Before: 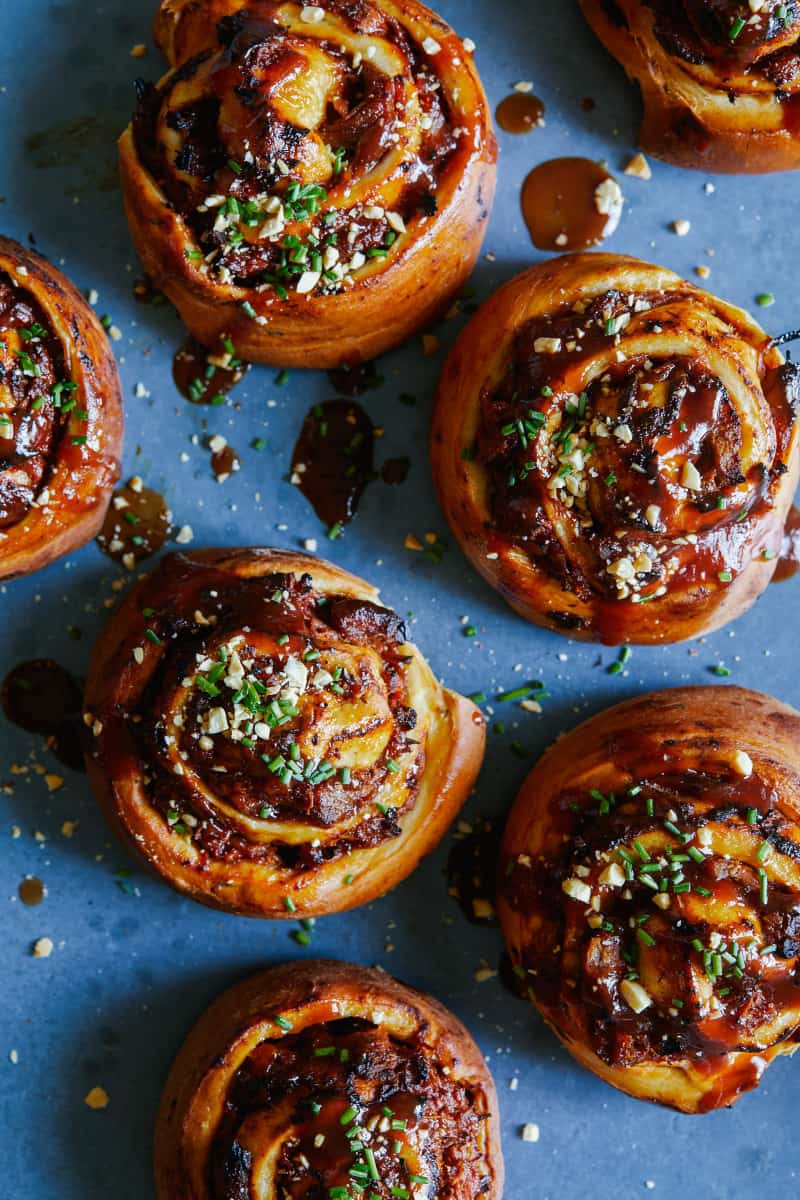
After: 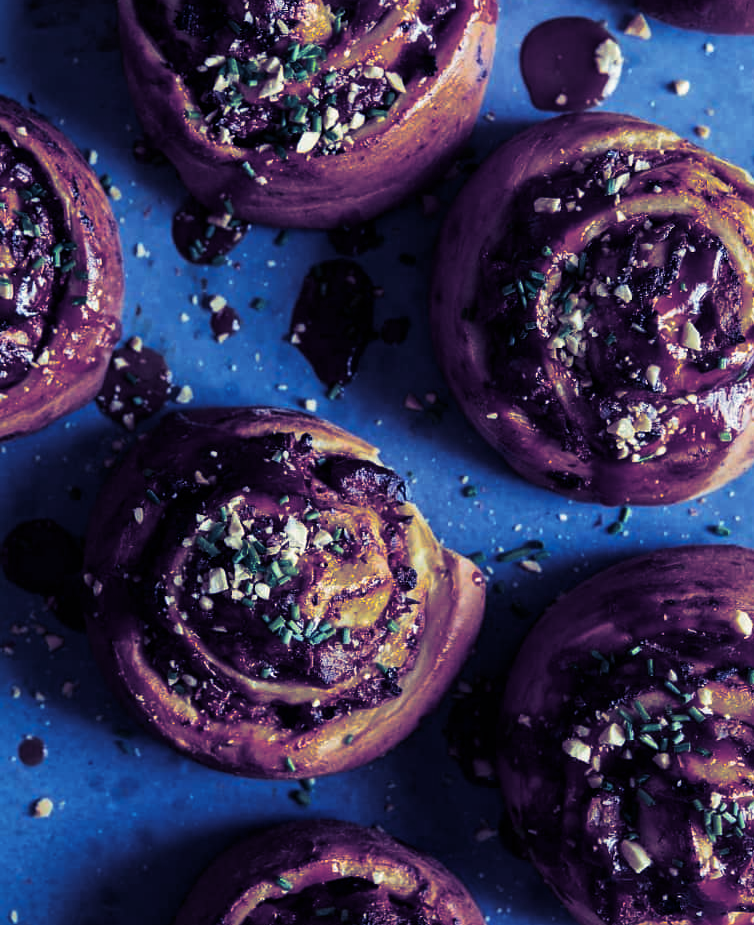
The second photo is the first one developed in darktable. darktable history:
split-toning: shadows › hue 242.67°, shadows › saturation 0.733, highlights › hue 45.33°, highlights › saturation 0.667, balance -53.304, compress 21.15%
color balance rgb: linear chroma grading › global chroma 15%, perceptual saturation grading › global saturation 30%
crop and rotate: angle 0.03°, top 11.643%, right 5.651%, bottom 11.189%
contrast brightness saturation: brightness -0.09
